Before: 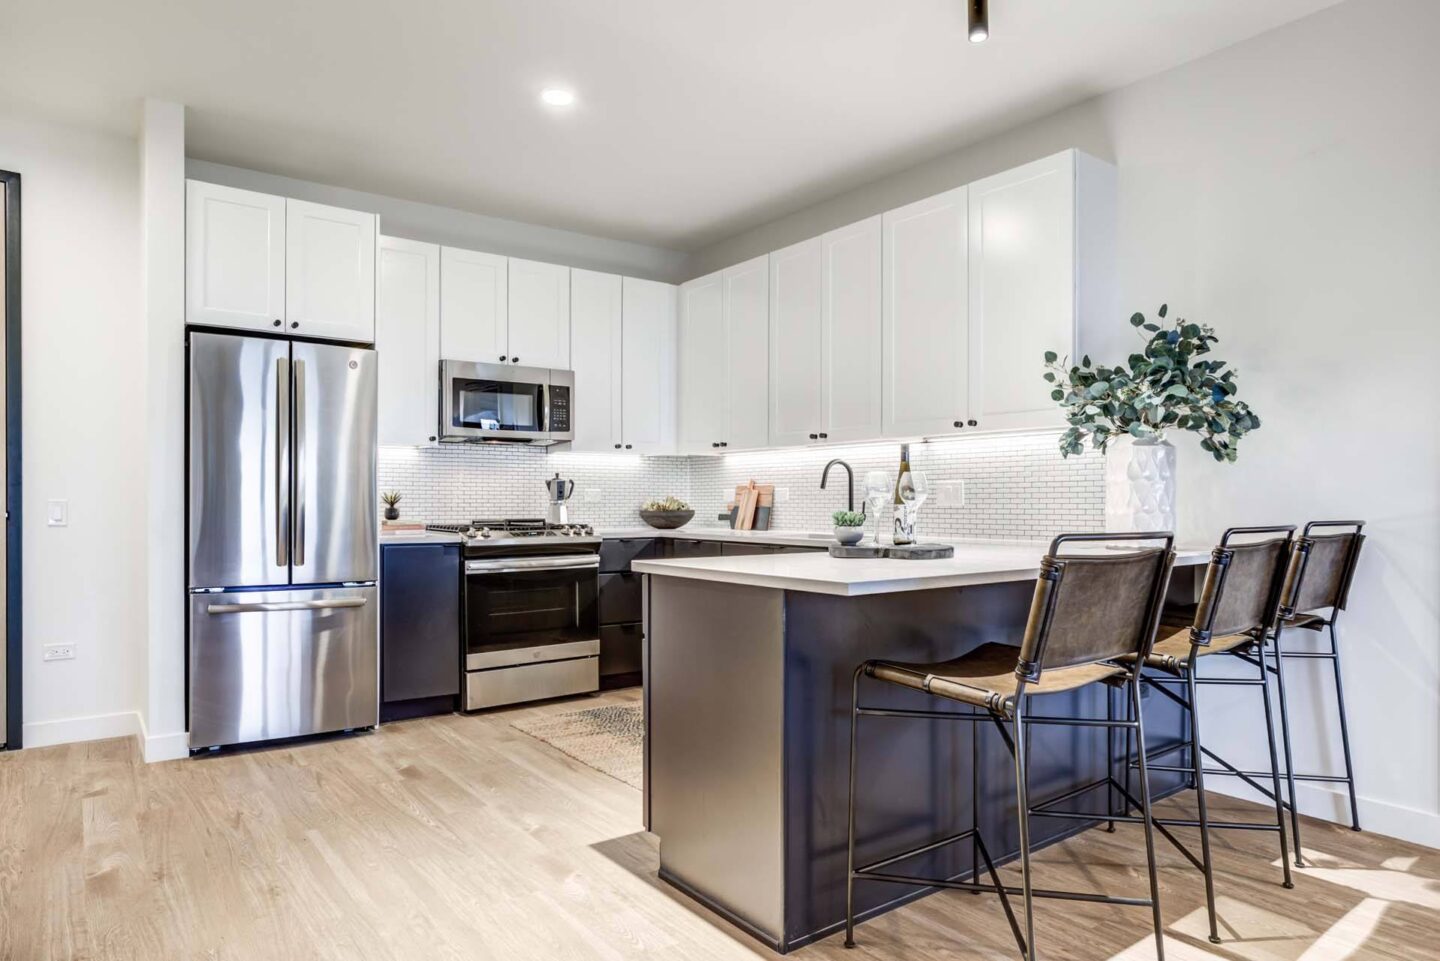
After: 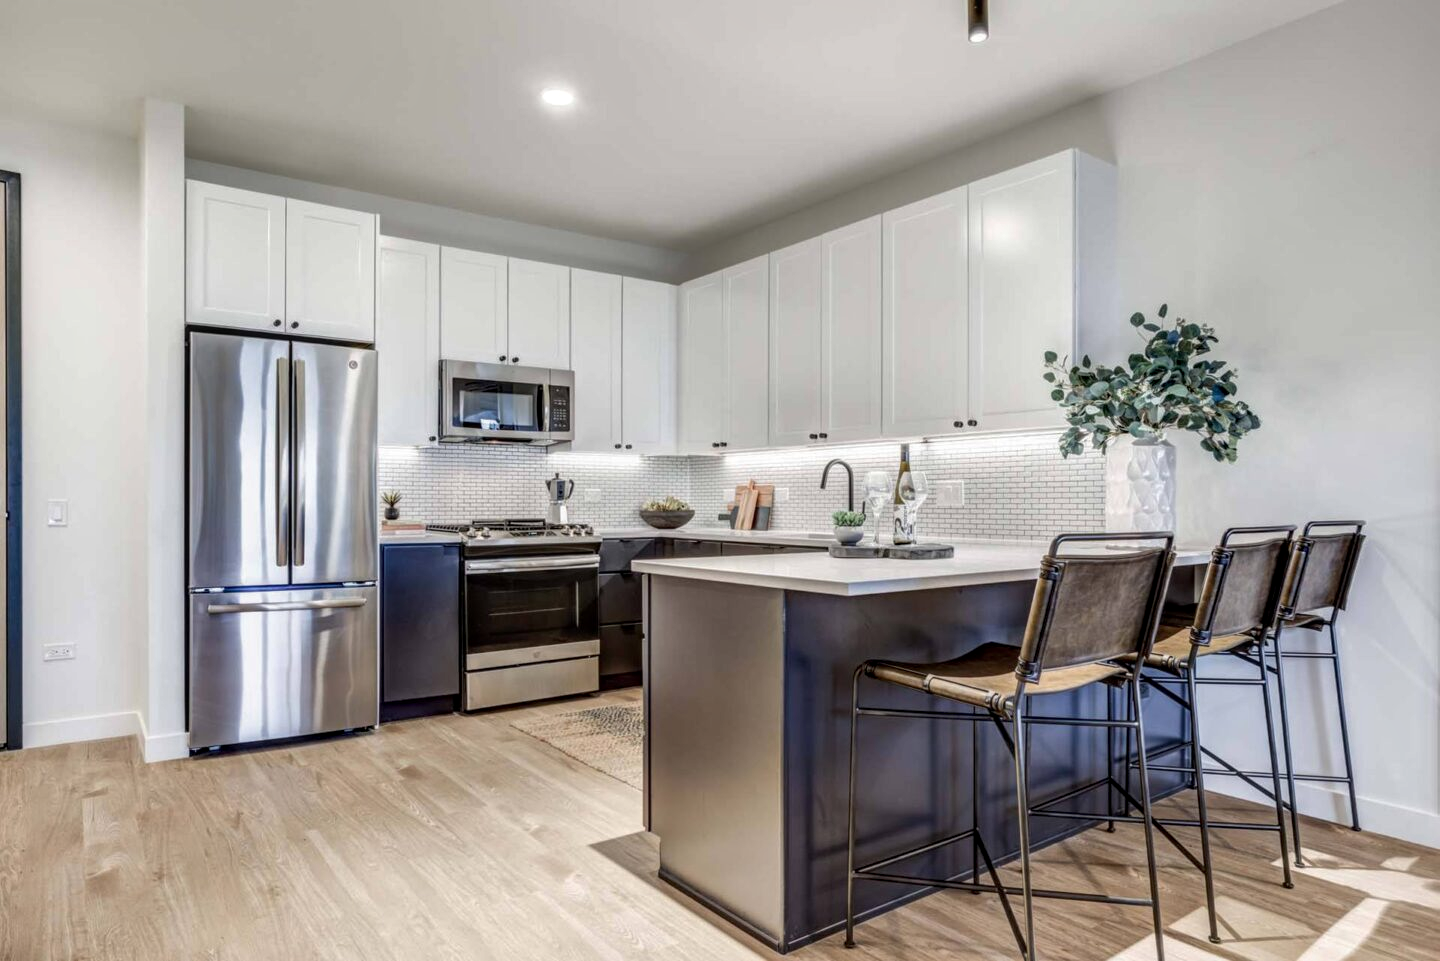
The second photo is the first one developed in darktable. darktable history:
shadows and highlights: shadows -20, white point adjustment -2, highlights -35
local contrast: on, module defaults
